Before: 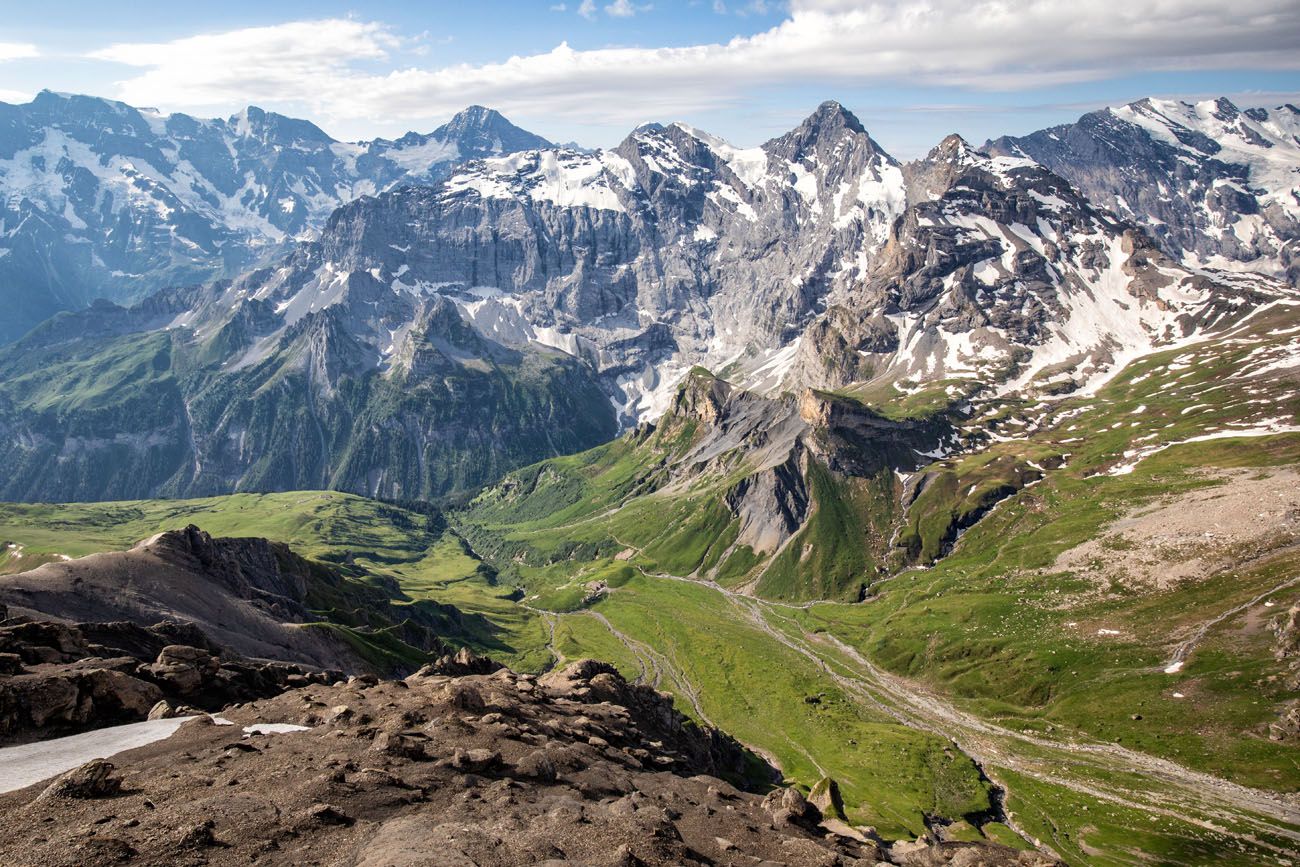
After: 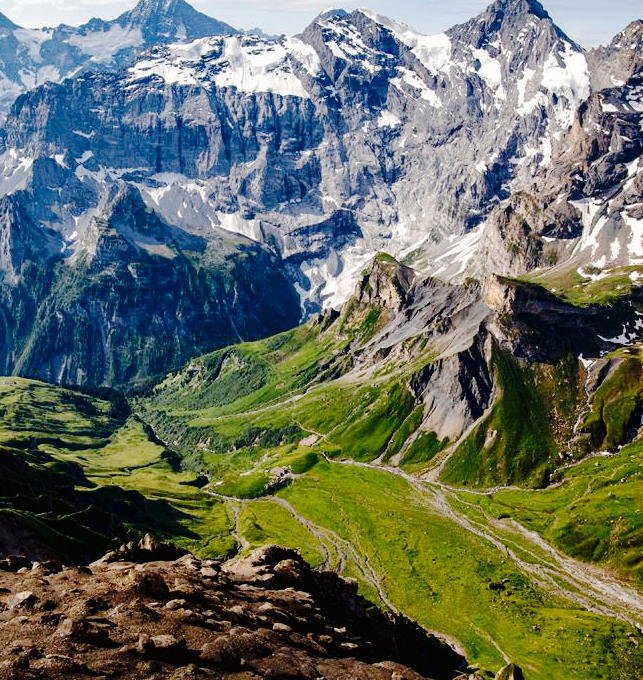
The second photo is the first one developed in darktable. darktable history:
crop and rotate: angle 0.02°, left 24.353%, top 13.219%, right 26.156%, bottom 8.224%
contrast brightness saturation: brightness -0.2, saturation 0.08
tone curve: curves: ch0 [(0, 0) (0.003, 0.013) (0.011, 0.012) (0.025, 0.011) (0.044, 0.016) (0.069, 0.029) (0.1, 0.045) (0.136, 0.074) (0.177, 0.123) (0.224, 0.207) (0.277, 0.313) (0.335, 0.414) (0.399, 0.509) (0.468, 0.599) (0.543, 0.663) (0.623, 0.728) (0.709, 0.79) (0.801, 0.854) (0.898, 0.925) (1, 1)], preserve colors none
